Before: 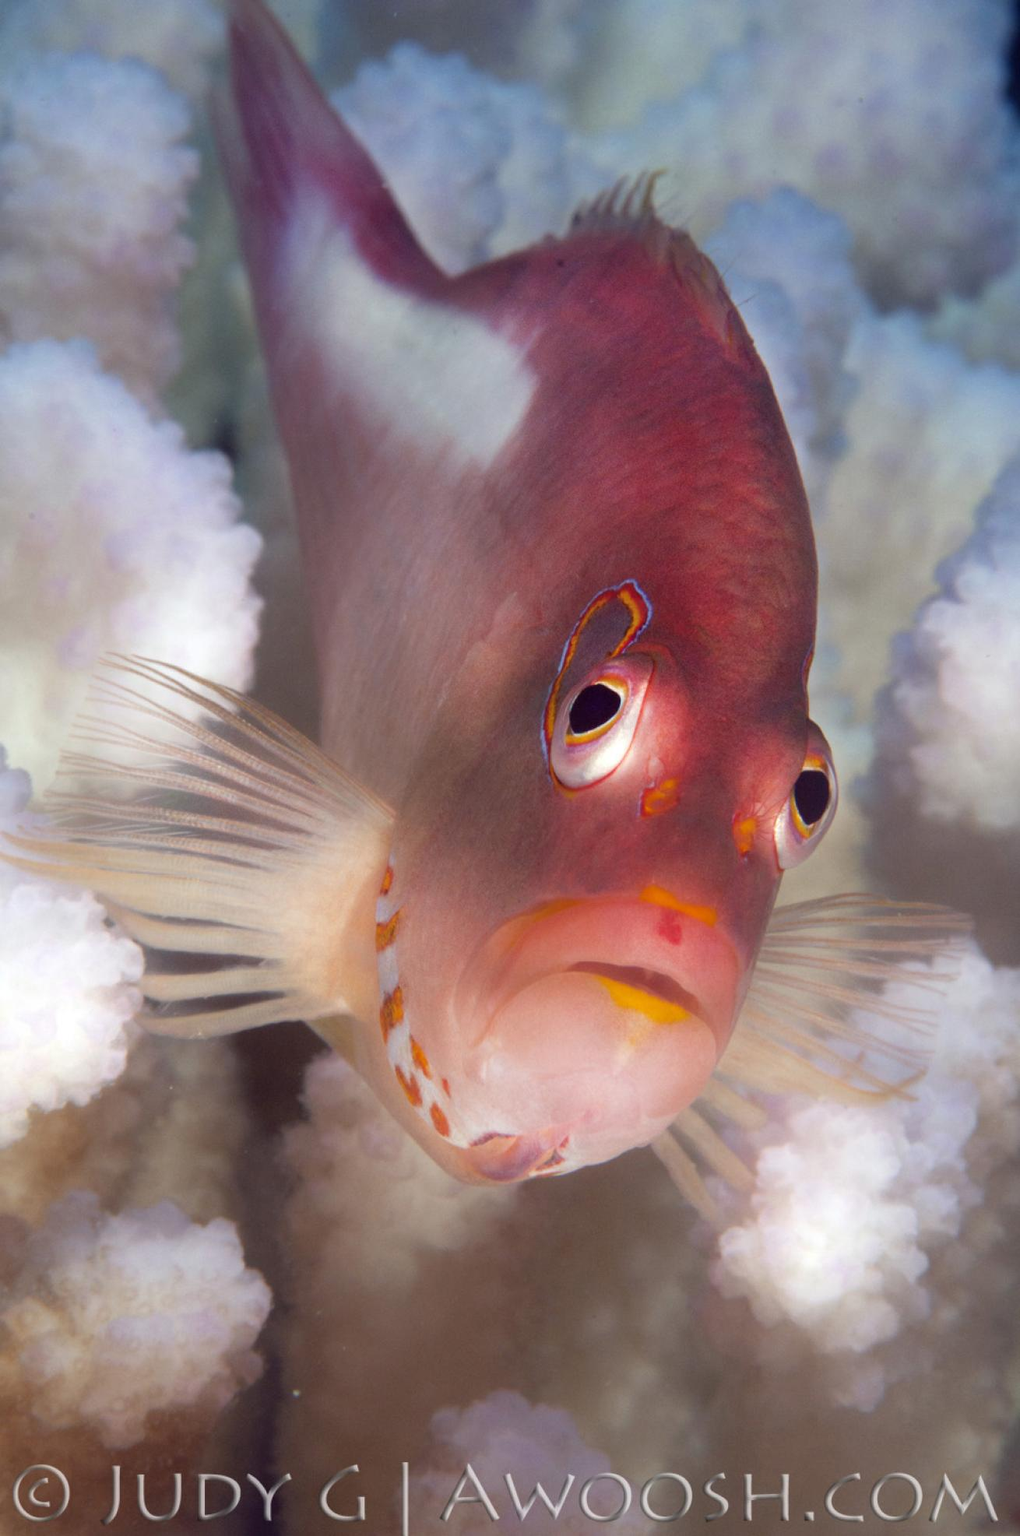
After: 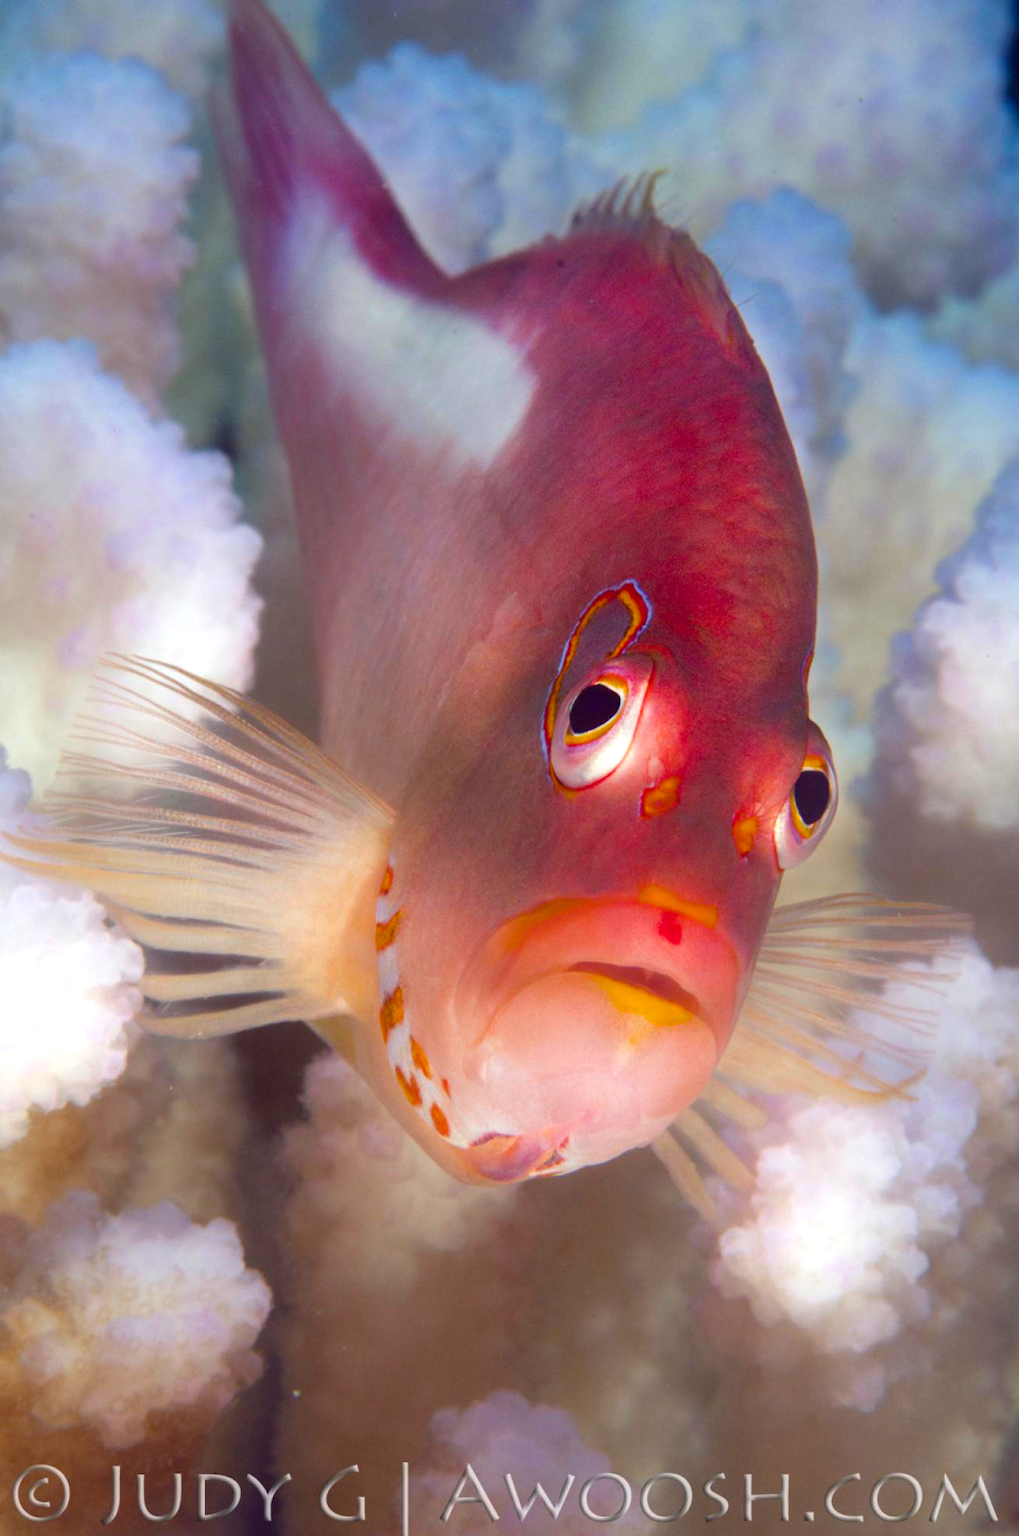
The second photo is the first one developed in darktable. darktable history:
color balance rgb: power › hue 61.23°, global offset › luminance 0.487%, linear chroma grading › global chroma 14.64%, perceptual saturation grading › global saturation 30.646%
exposure: black level correction 0.002, exposure 0.145 EV, compensate exposure bias true, compensate highlight preservation false
